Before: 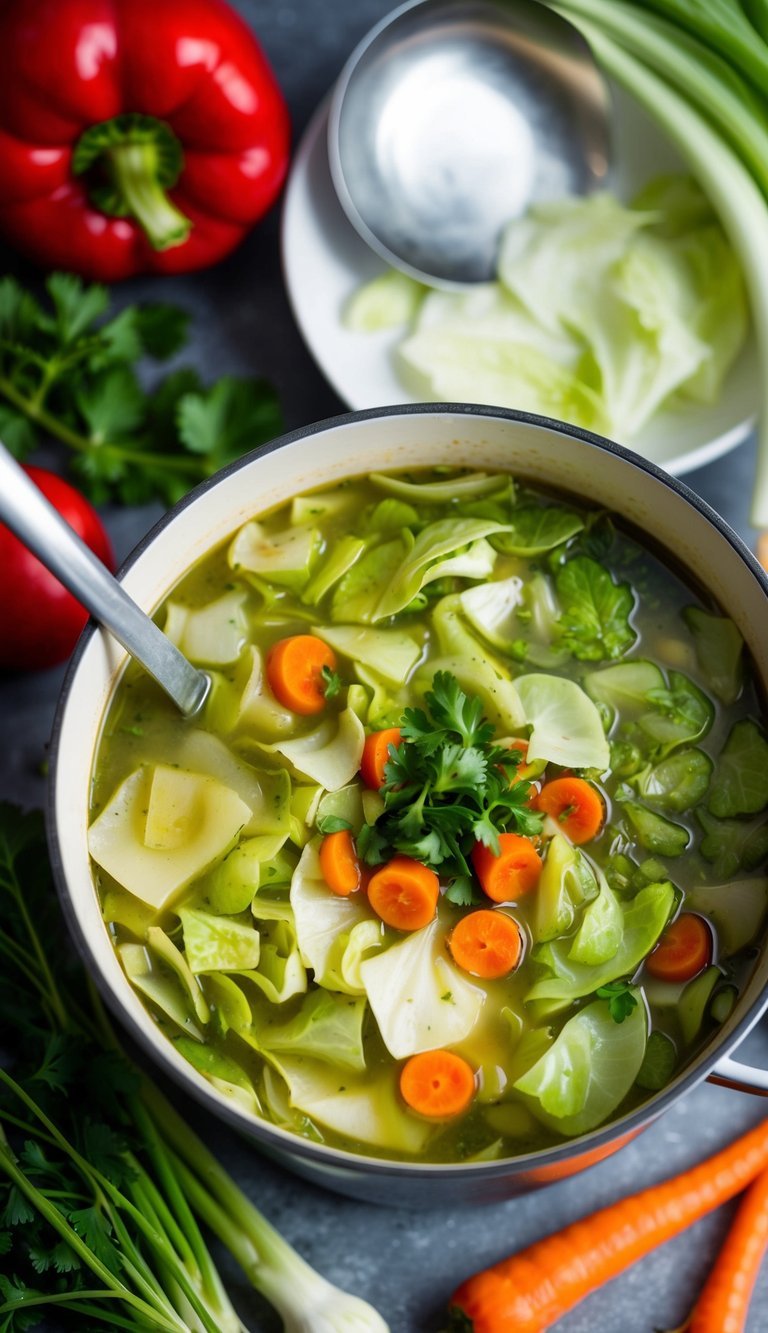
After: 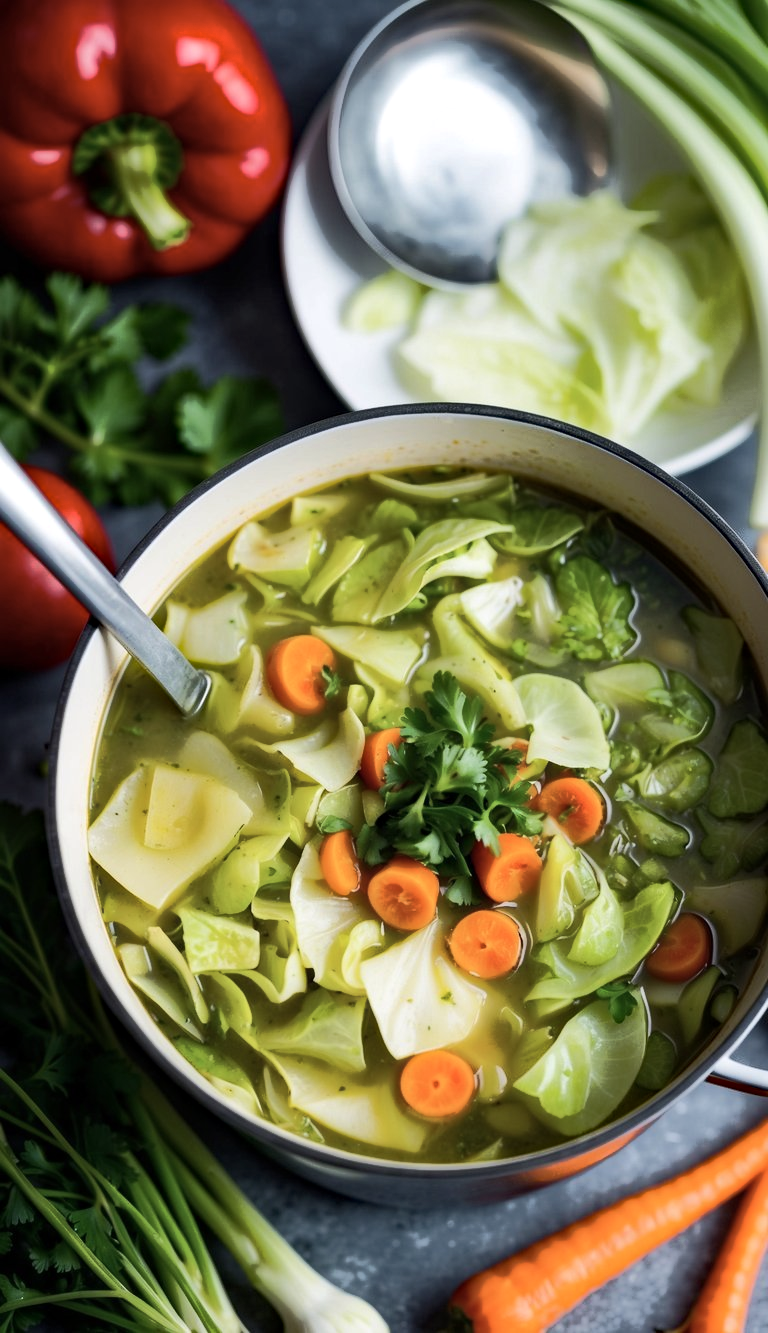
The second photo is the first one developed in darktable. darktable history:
tone curve: curves: ch0 [(0, 0) (0.003, 0.003) (0.011, 0.011) (0.025, 0.024) (0.044, 0.044) (0.069, 0.068) (0.1, 0.098) (0.136, 0.133) (0.177, 0.174) (0.224, 0.22) (0.277, 0.272) (0.335, 0.329) (0.399, 0.392) (0.468, 0.46) (0.543, 0.607) (0.623, 0.676) (0.709, 0.75) (0.801, 0.828) (0.898, 0.912) (1, 1)], color space Lab, linked channels, preserve colors none
color correction: highlights b* -0.004, saturation 0.59
haze removal: strength 0.279, distance 0.254, compatibility mode true, adaptive false
contrast brightness saturation: contrast 0.091, saturation 0.276
